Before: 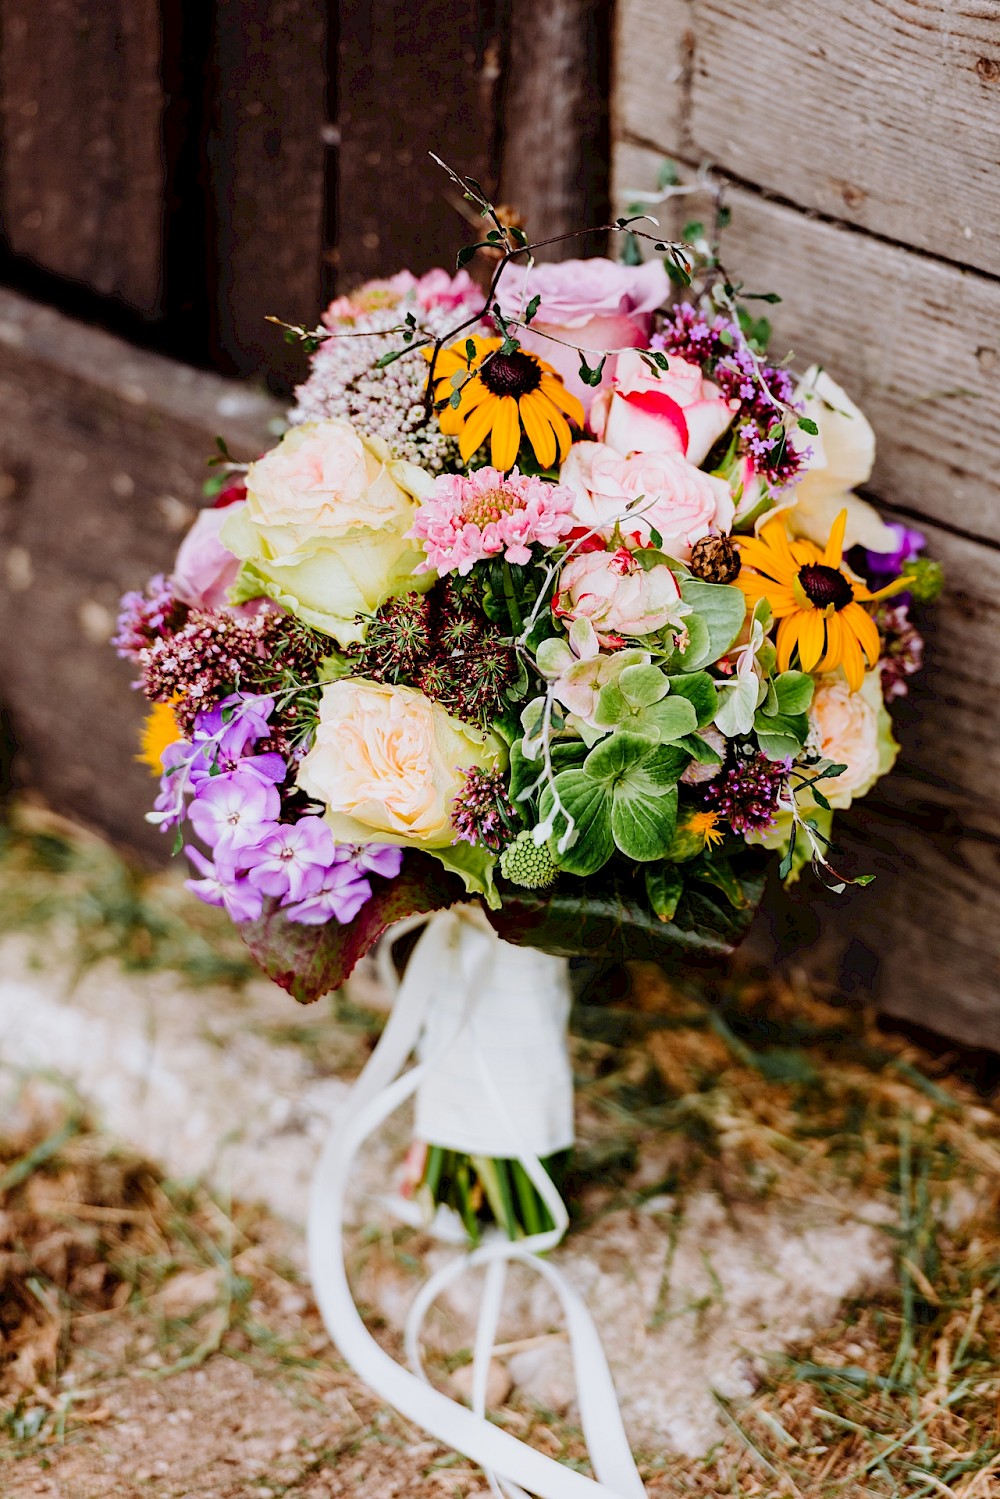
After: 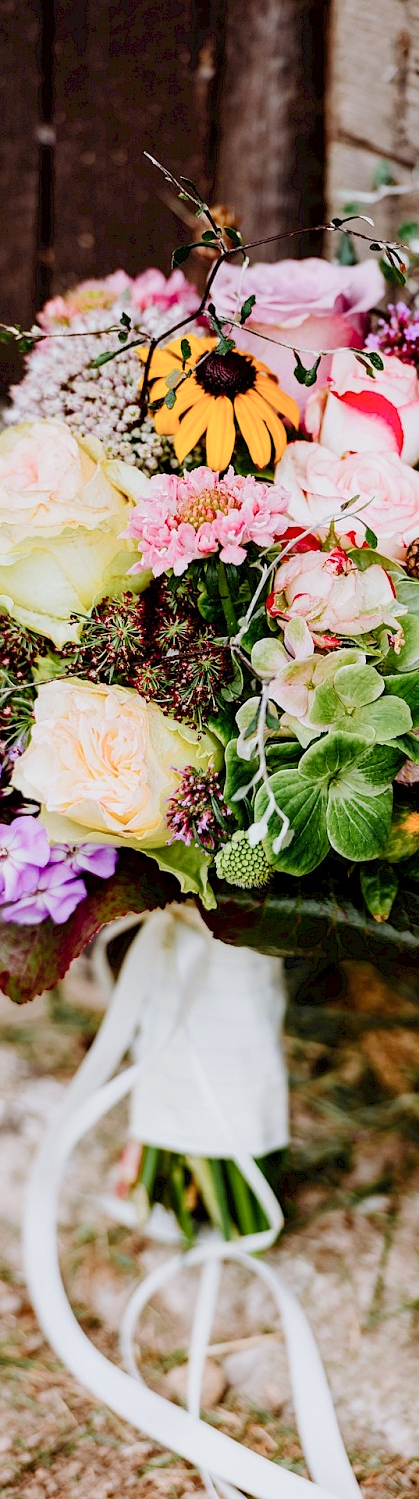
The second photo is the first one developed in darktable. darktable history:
color balance rgb: perceptual saturation grading › global saturation -2.088%, perceptual saturation grading › highlights -8.205%, perceptual saturation grading › mid-tones 8.346%, perceptual saturation grading › shadows 3.558%, saturation formula JzAzBz (2021)
crop: left 28.547%, right 29.479%
